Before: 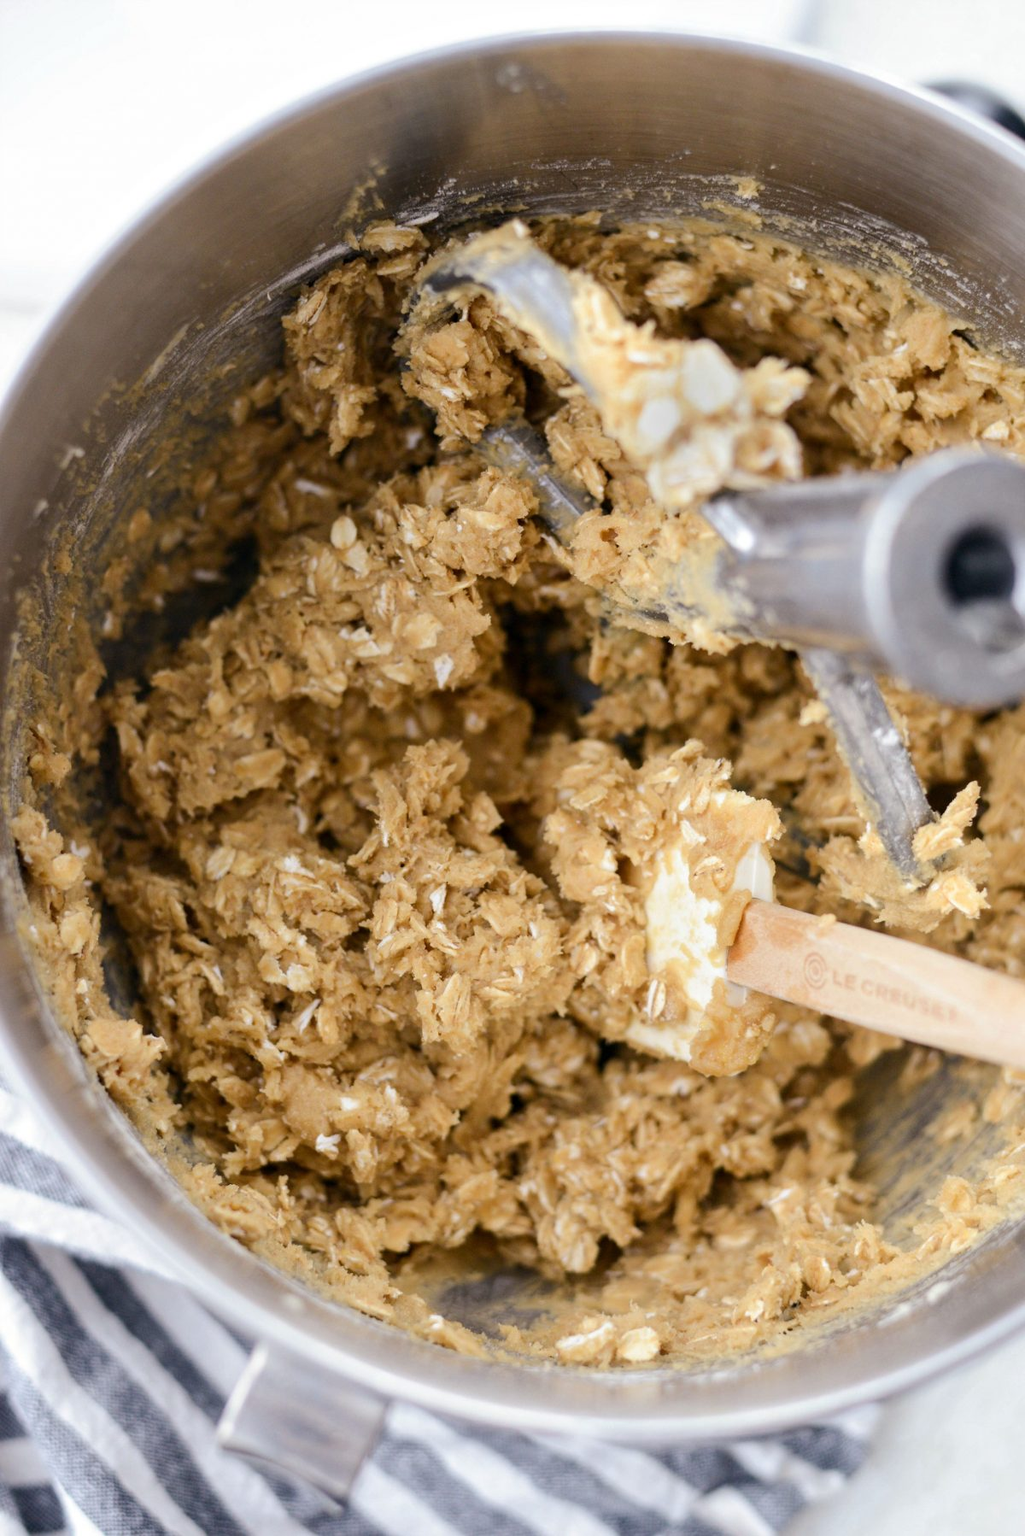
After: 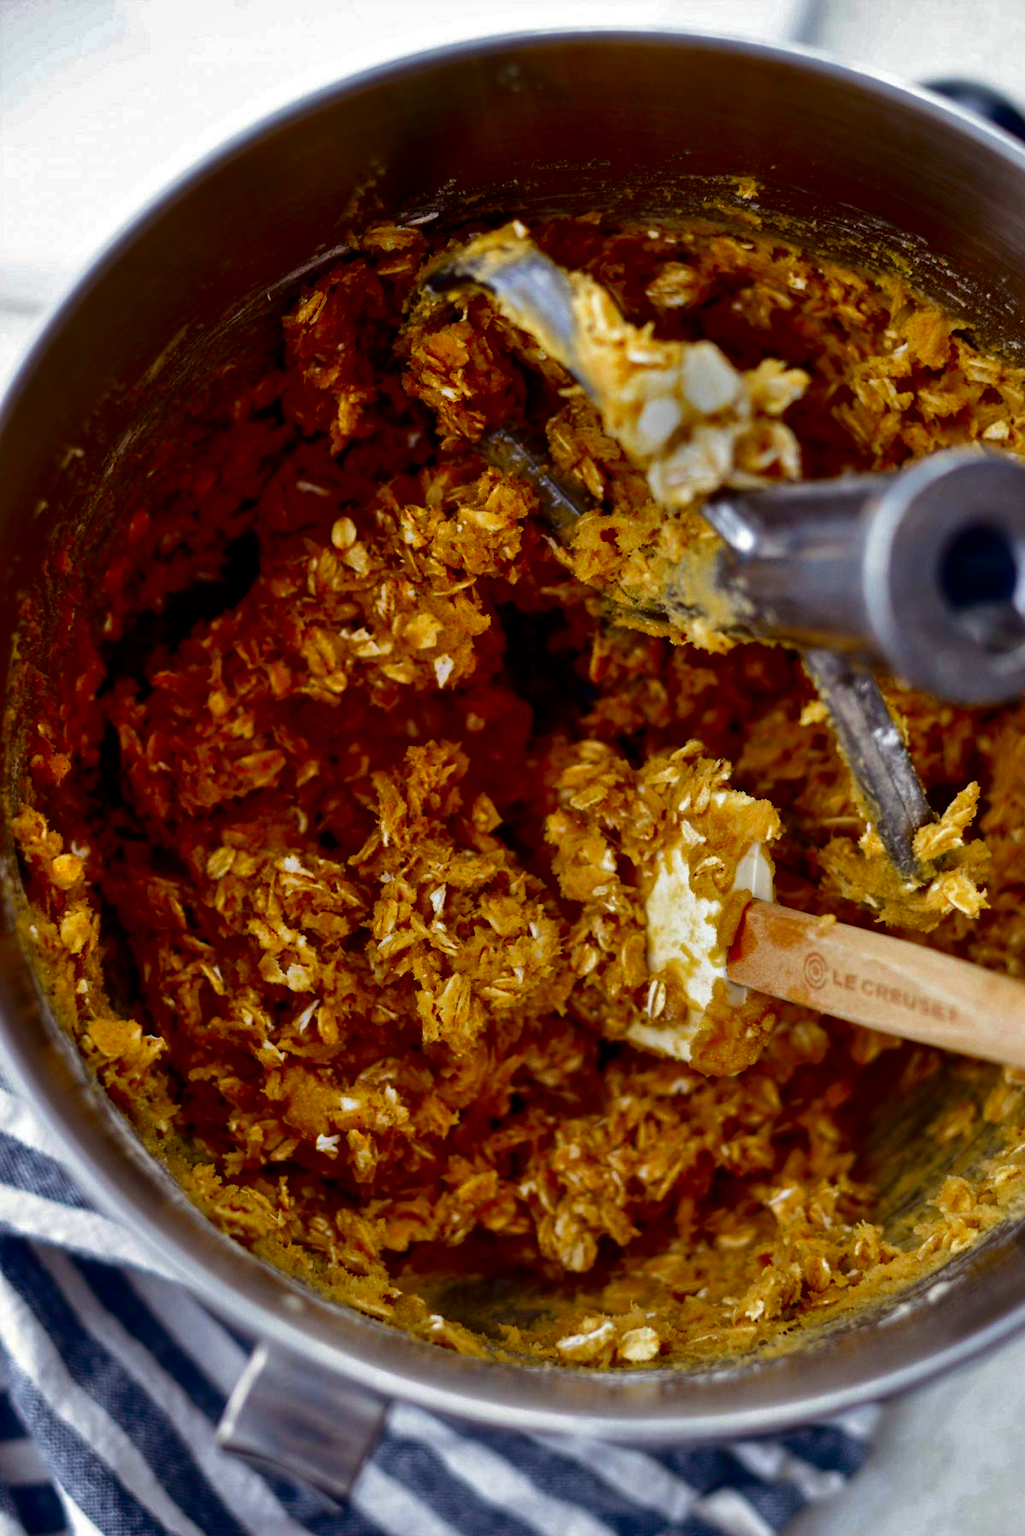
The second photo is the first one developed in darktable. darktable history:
contrast brightness saturation: brightness -0.99, saturation 1
shadows and highlights: low approximation 0.01, soften with gaussian
